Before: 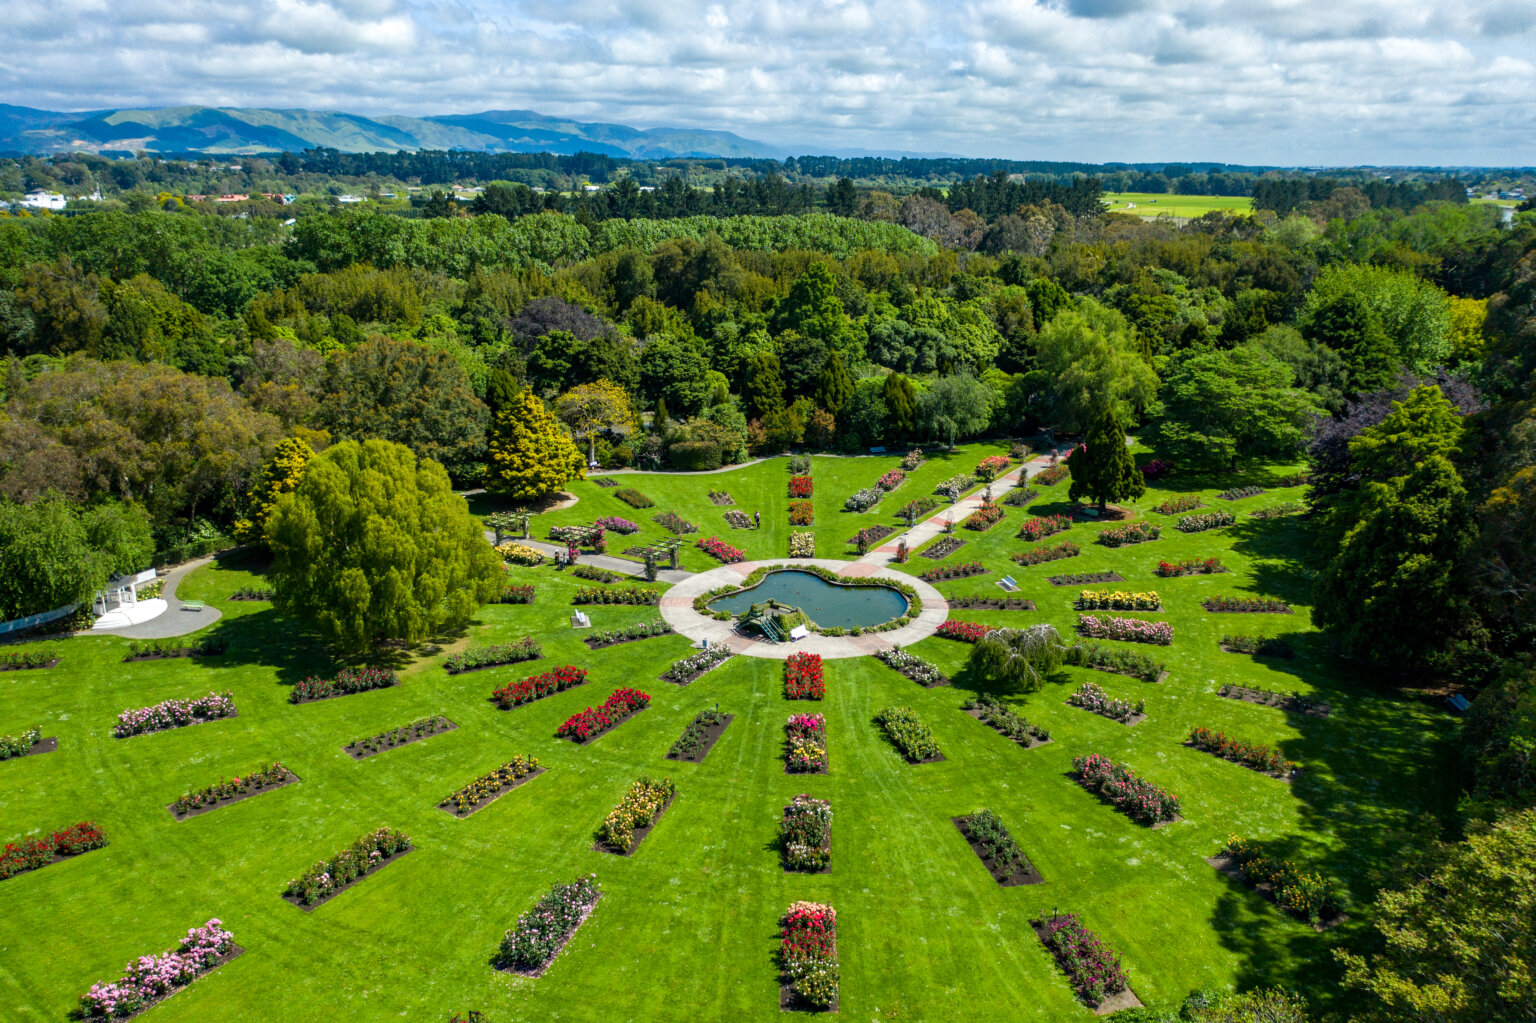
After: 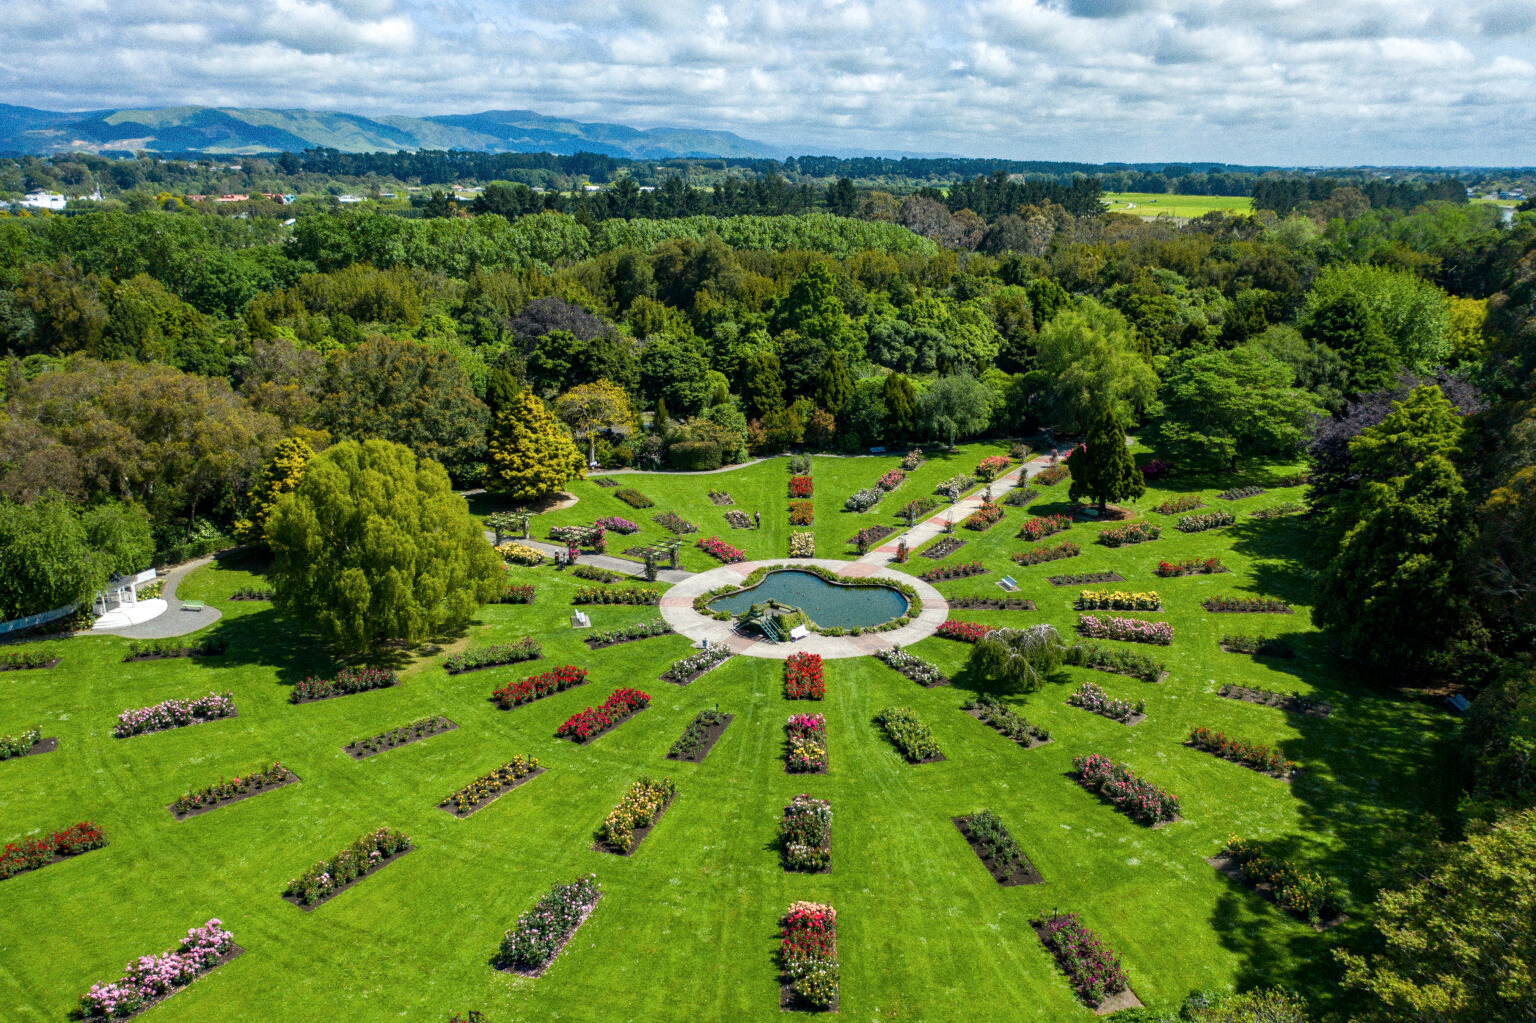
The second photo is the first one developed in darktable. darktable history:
grain: on, module defaults
contrast brightness saturation: saturation -0.05
